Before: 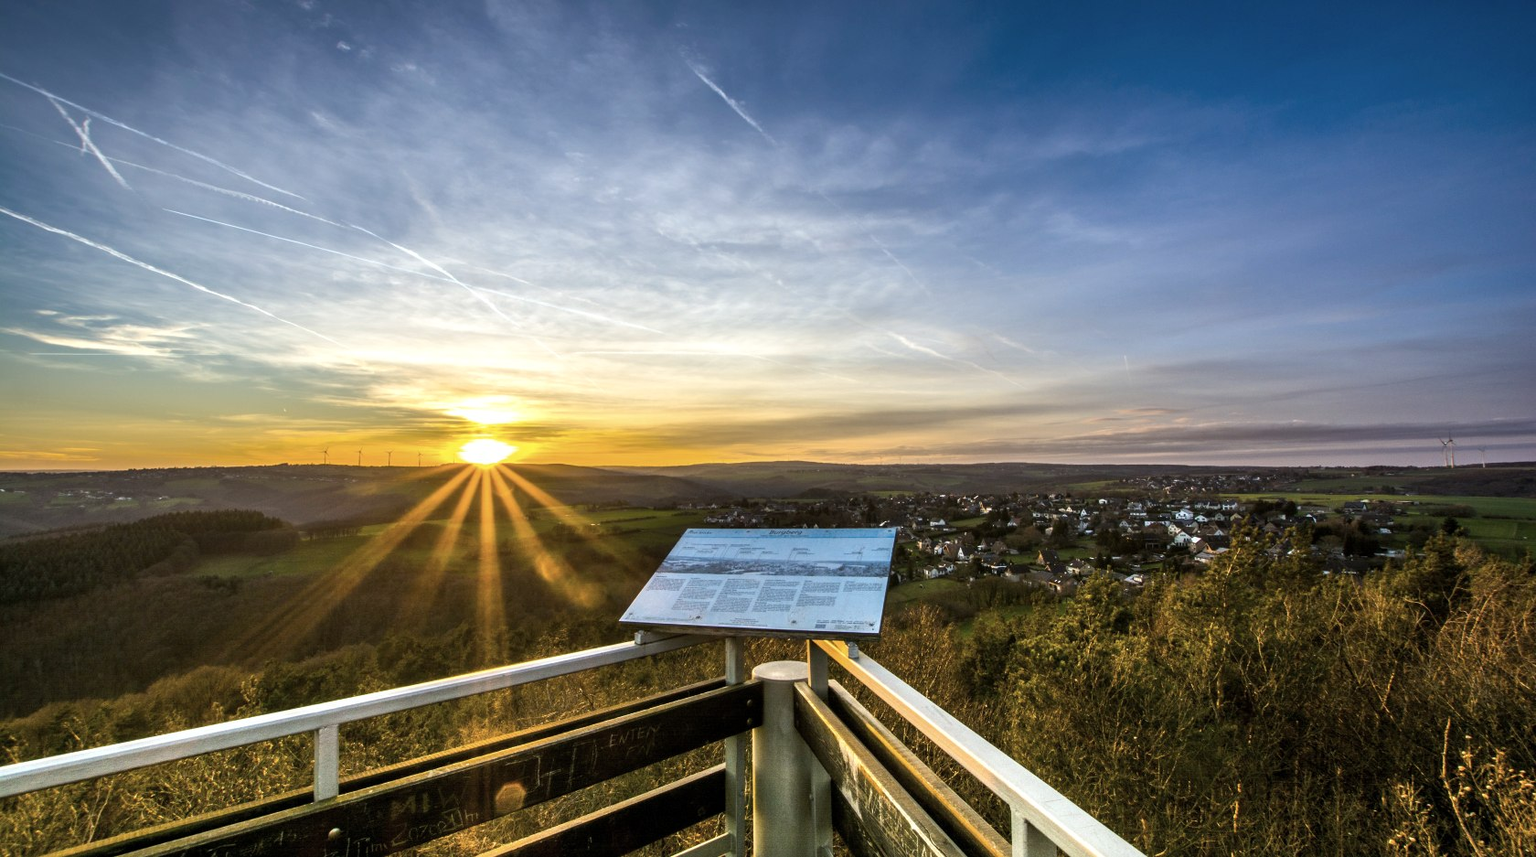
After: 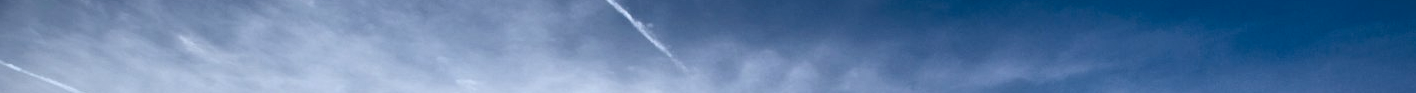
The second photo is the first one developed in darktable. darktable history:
crop and rotate: left 9.644%, top 9.491%, right 6.021%, bottom 80.509%
contrast brightness saturation: contrast 0.28
